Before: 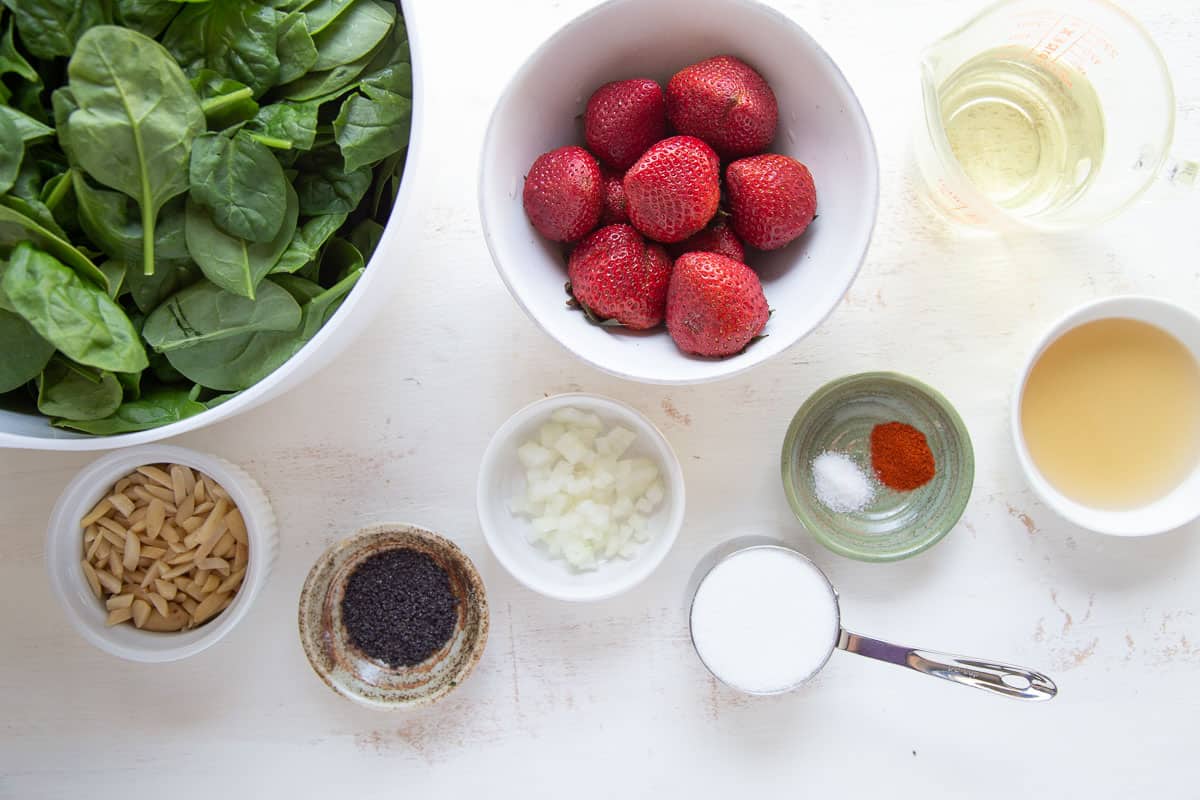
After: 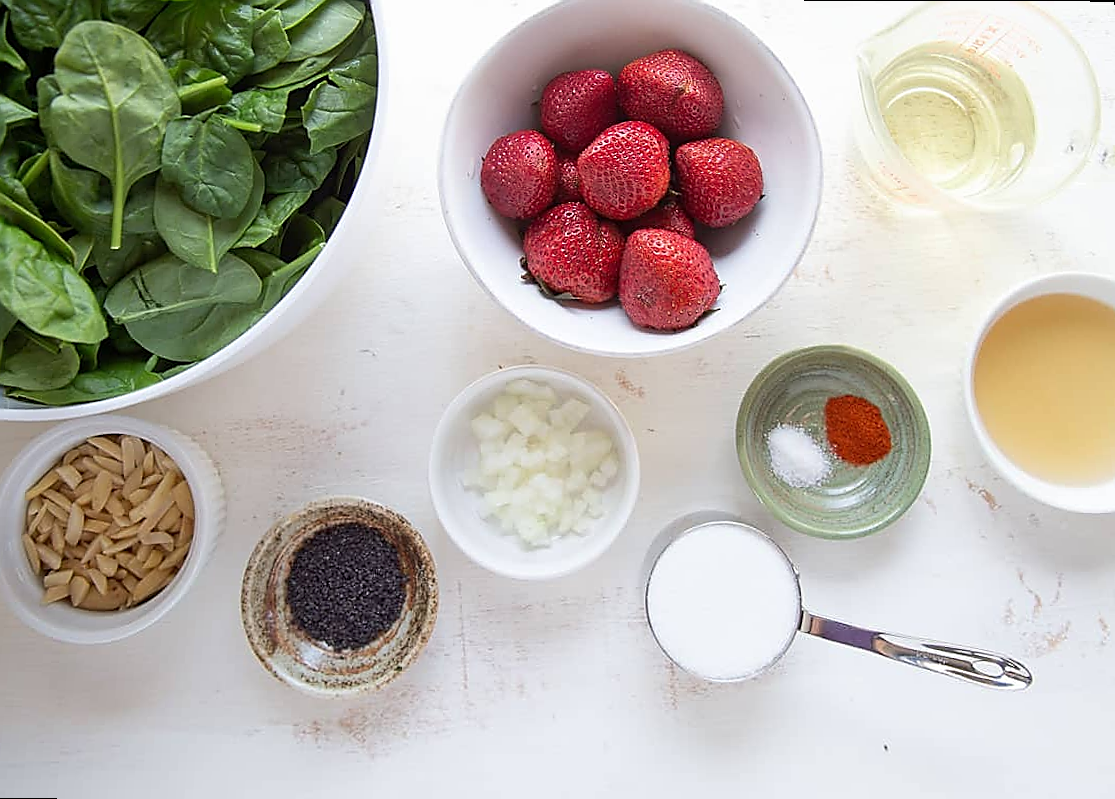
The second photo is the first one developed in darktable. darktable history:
rotate and perspective: rotation 0.215°, lens shift (vertical) -0.139, crop left 0.069, crop right 0.939, crop top 0.002, crop bottom 0.996
sharpen: radius 1.4, amount 1.25, threshold 0.7
